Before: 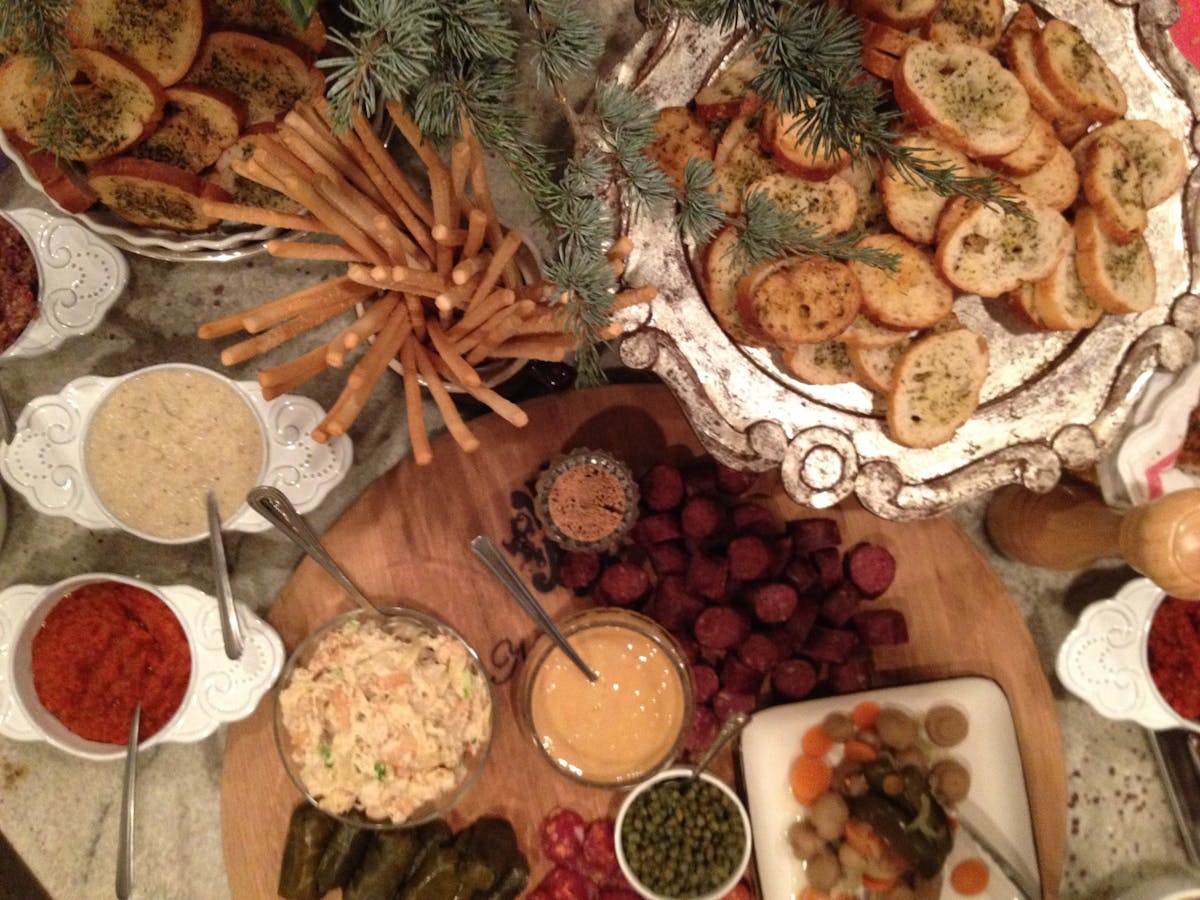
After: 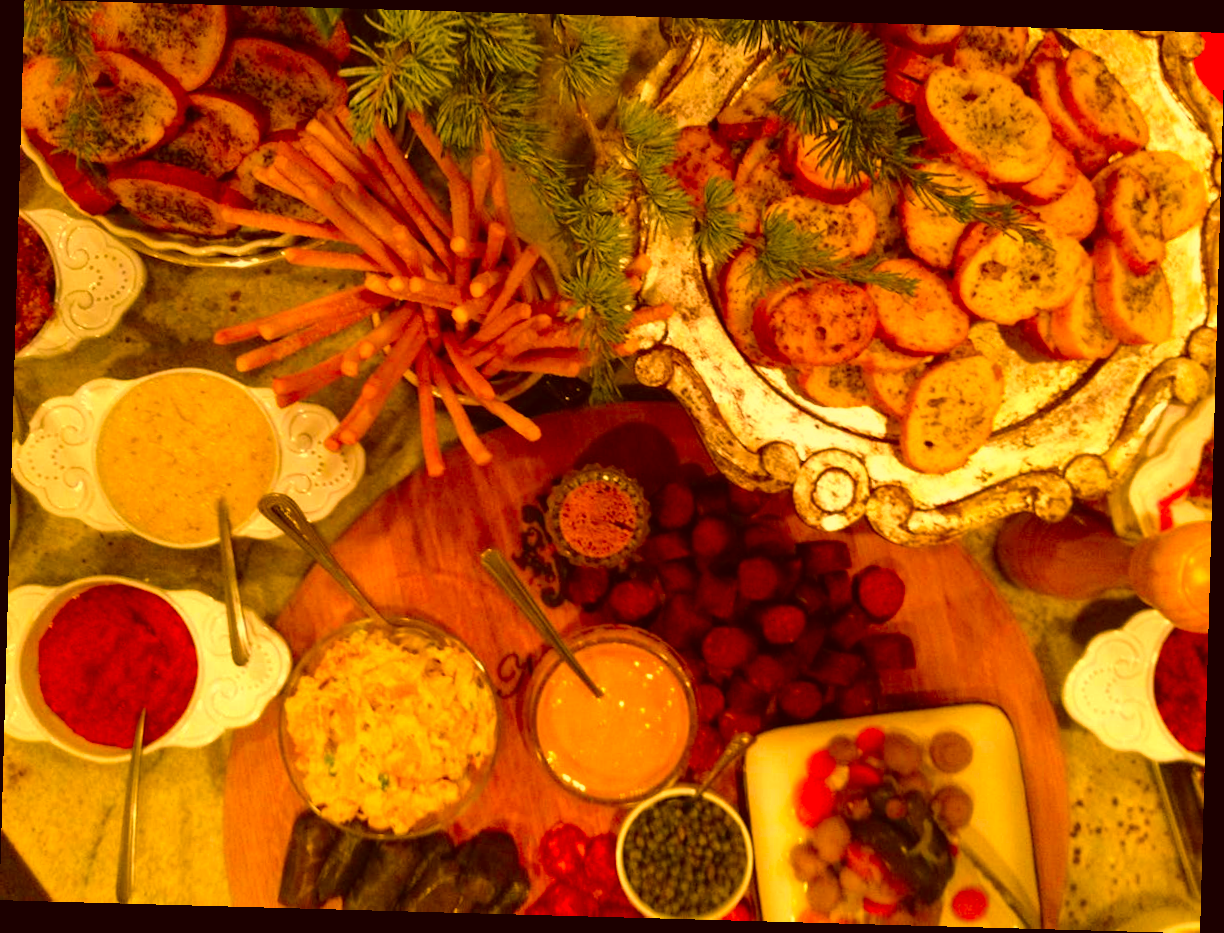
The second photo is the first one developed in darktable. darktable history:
shadows and highlights: radius 169.75, shadows 27.35, white point adjustment 3.18, highlights -68.72, soften with gaussian
crop and rotate: angle -1.59°
color correction: highlights a* 11.09, highlights b* 30.39, shadows a* 2.58, shadows b* 17.29, saturation 1.74
